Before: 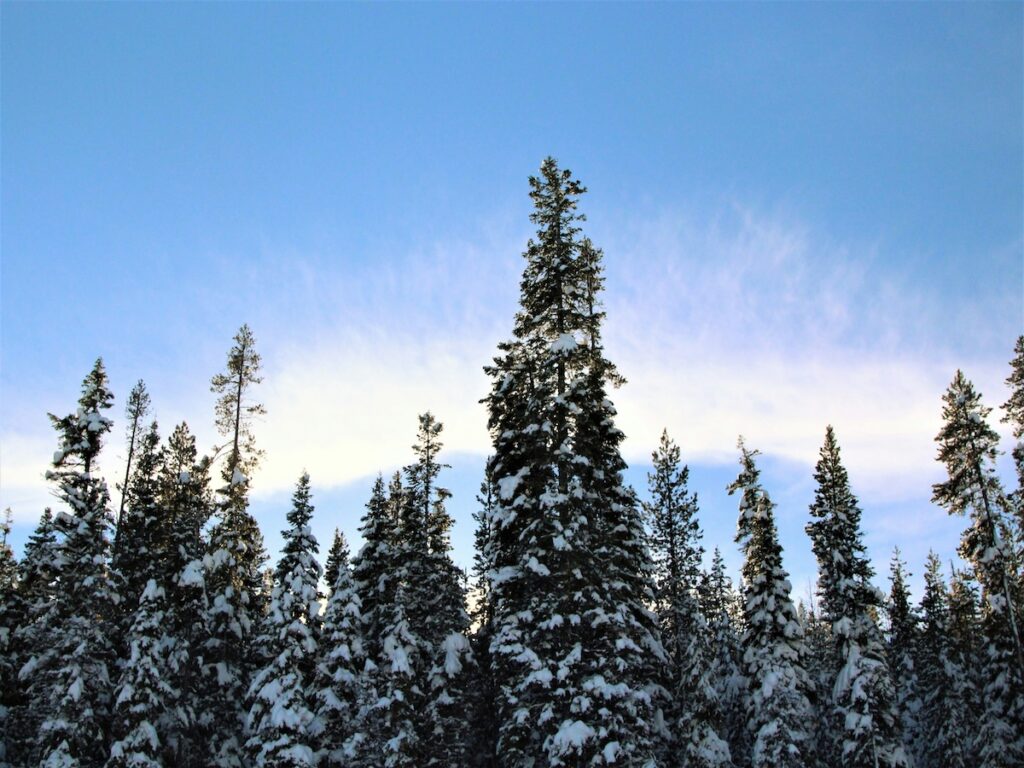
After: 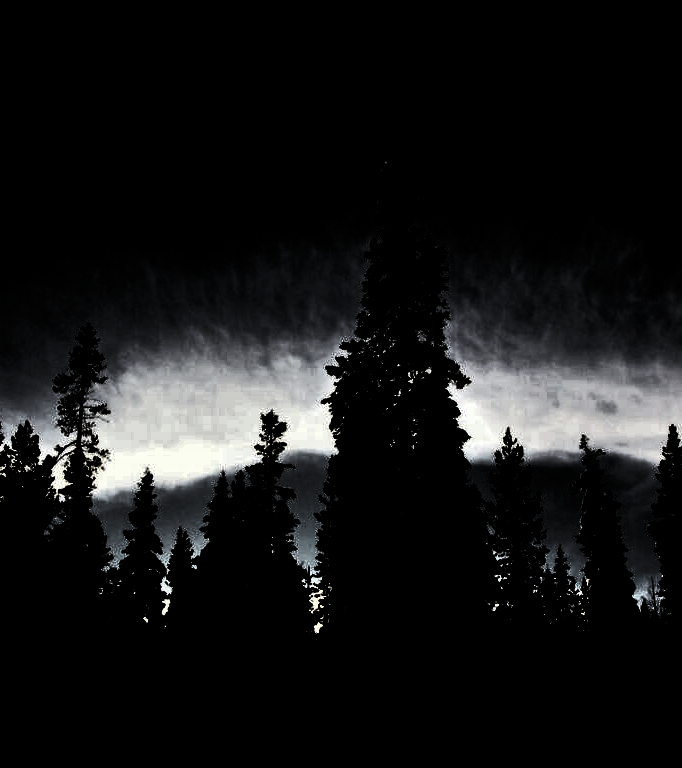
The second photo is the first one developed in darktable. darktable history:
levels: levels [0.721, 0.937, 0.997]
shadows and highlights: low approximation 0.01, soften with gaussian
crop: left 15.394%, right 17.913%
